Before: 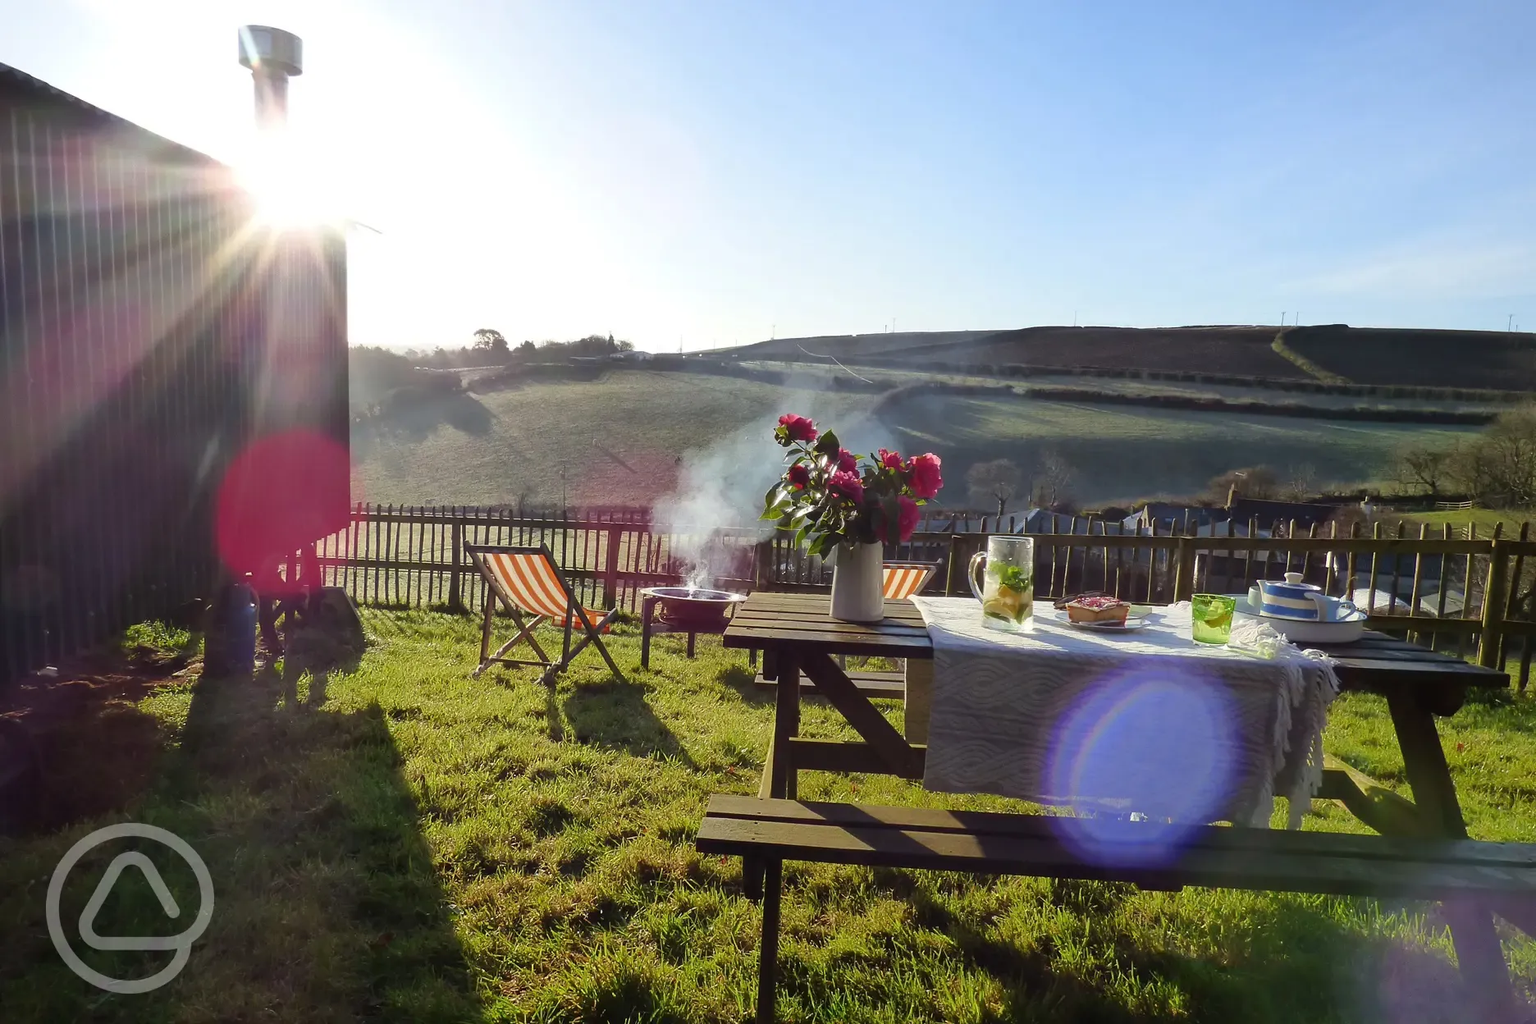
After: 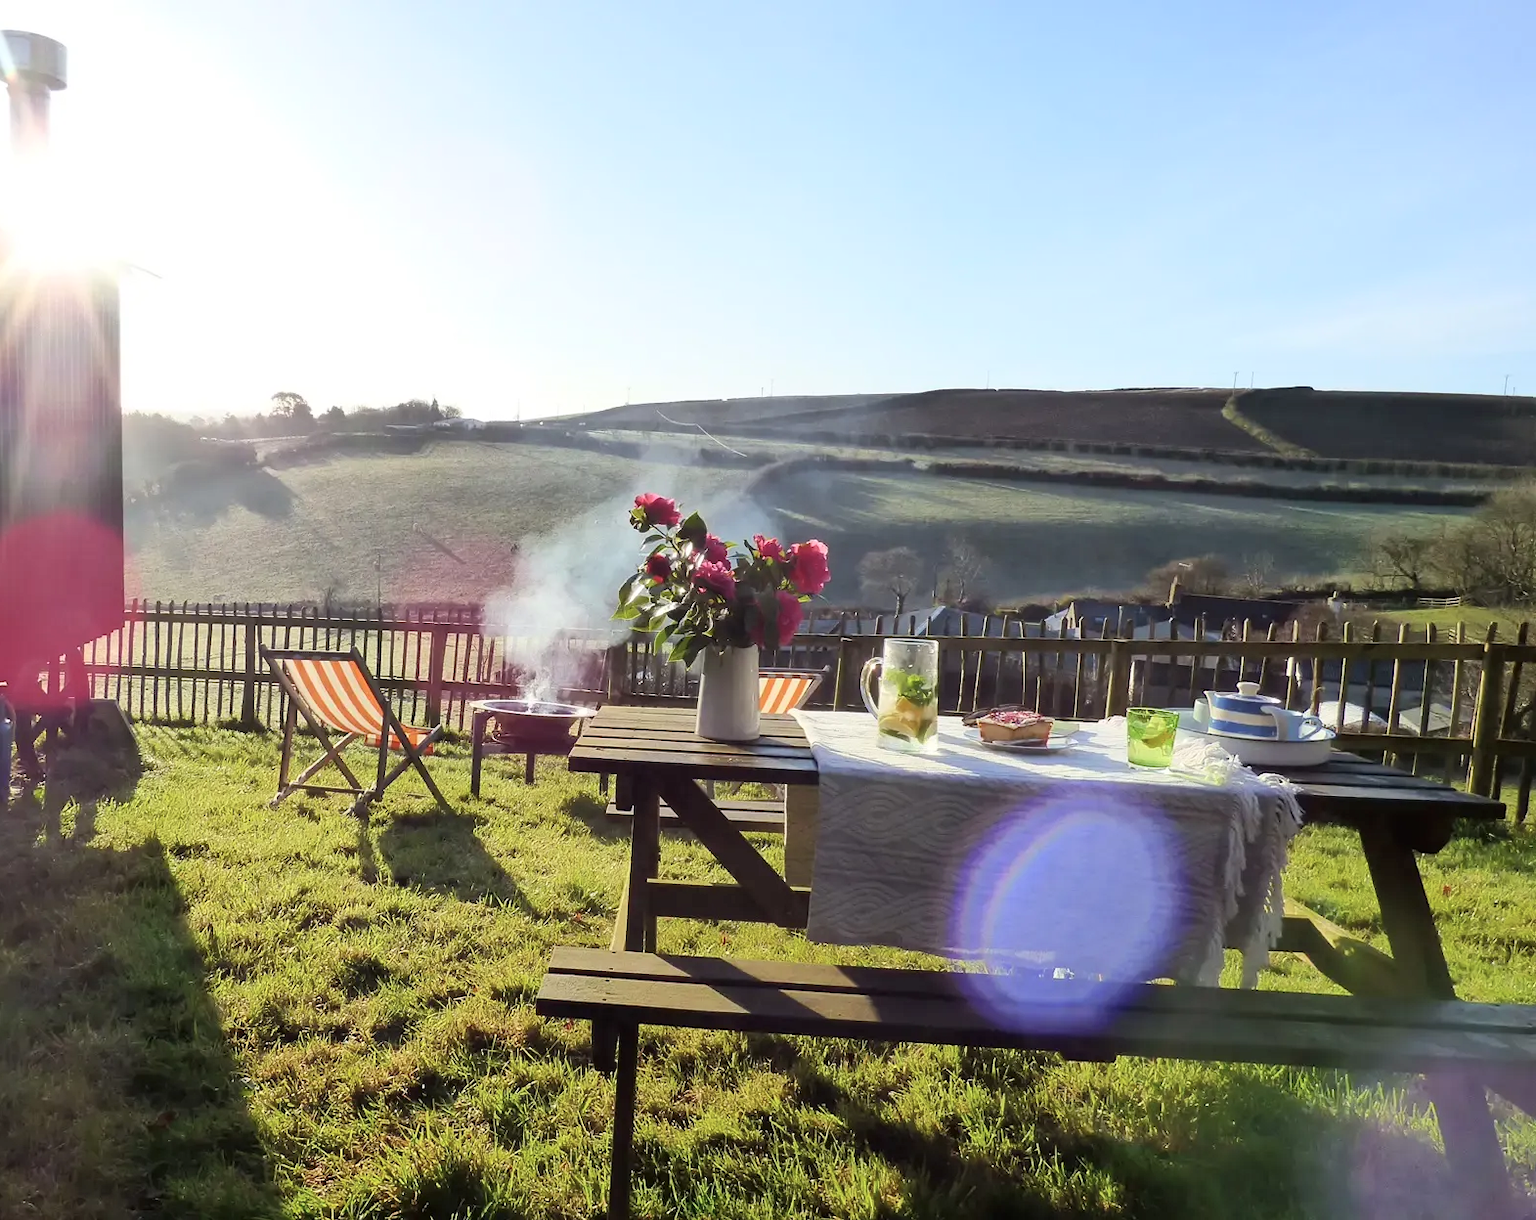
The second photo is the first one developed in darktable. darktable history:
crop: left 16.077%
tone curve: curves: ch0 [(0, 0) (0.004, 0.001) (0.133, 0.16) (0.325, 0.399) (0.475, 0.588) (0.832, 0.903) (1, 1)], color space Lab, independent channels, preserve colors none
